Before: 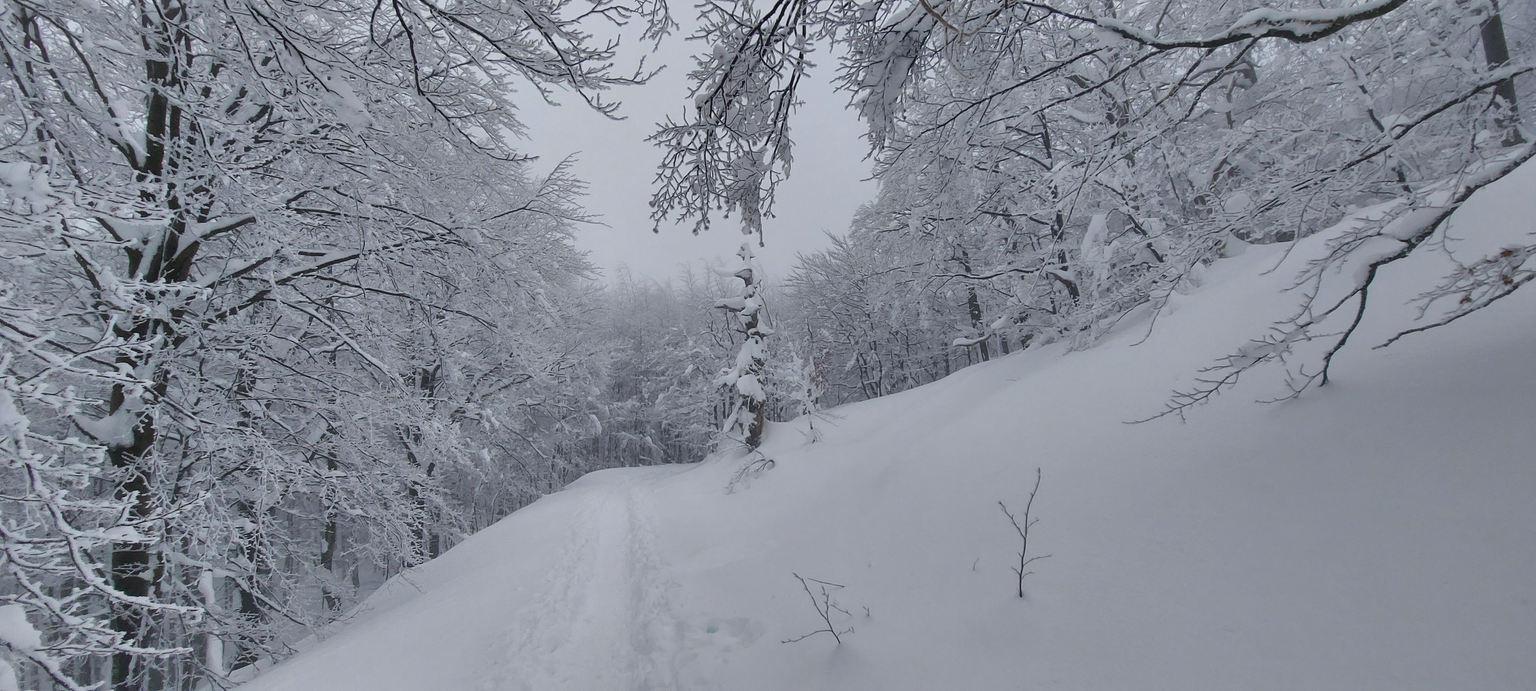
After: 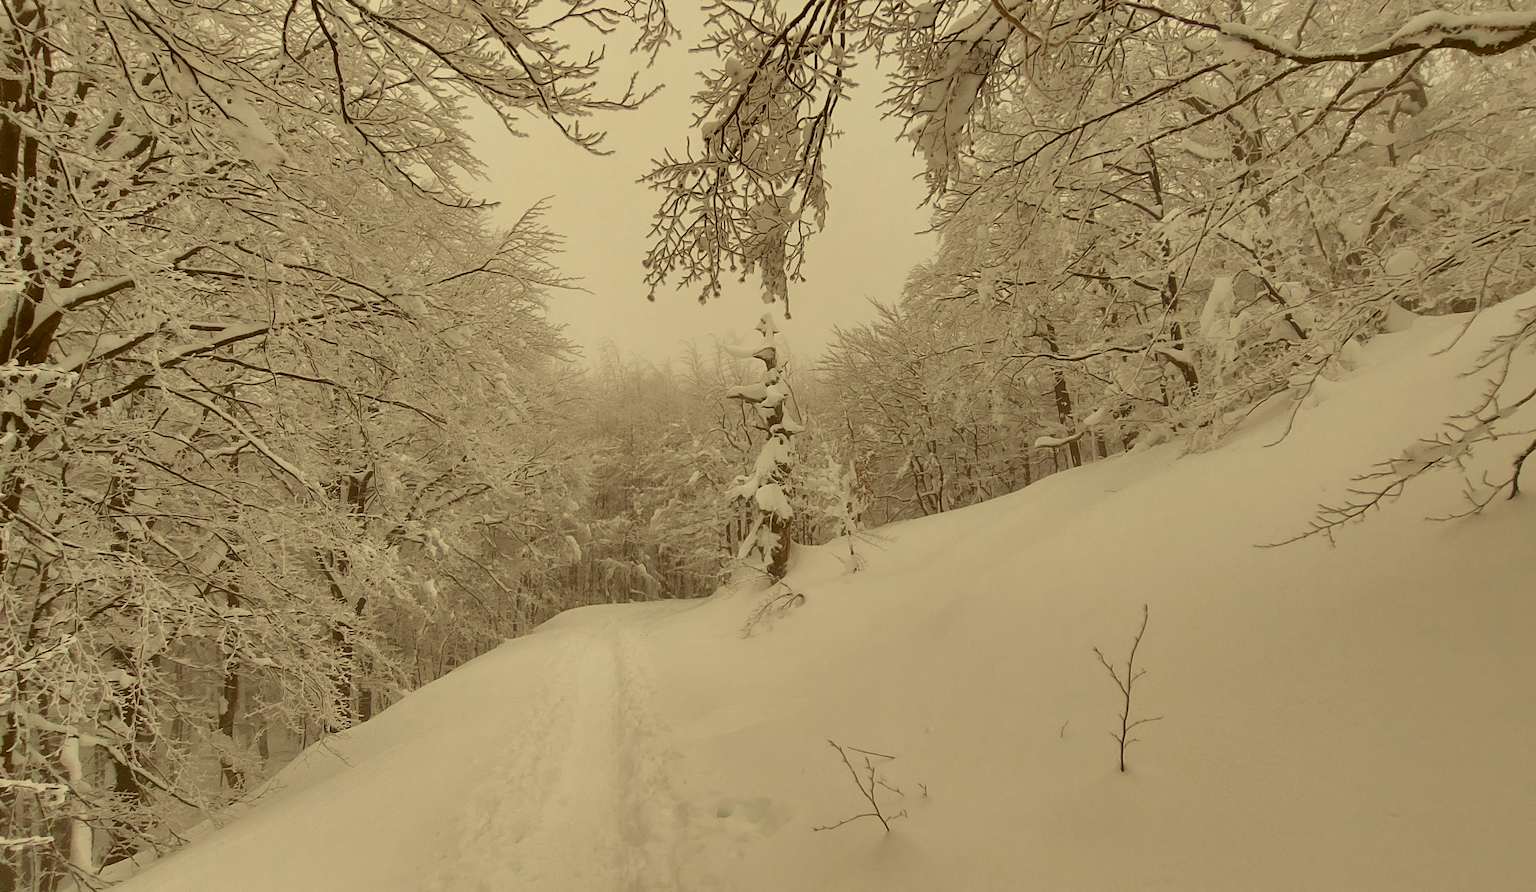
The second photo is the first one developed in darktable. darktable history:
crop: left 9.88%, right 12.664%
color correction: highlights a* -5.94, highlights b* 9.48, shadows a* 10.12, shadows b* 23.94
white balance: red 1.123, blue 0.83
tone curve: color space Lab, linked channels, preserve colors none
